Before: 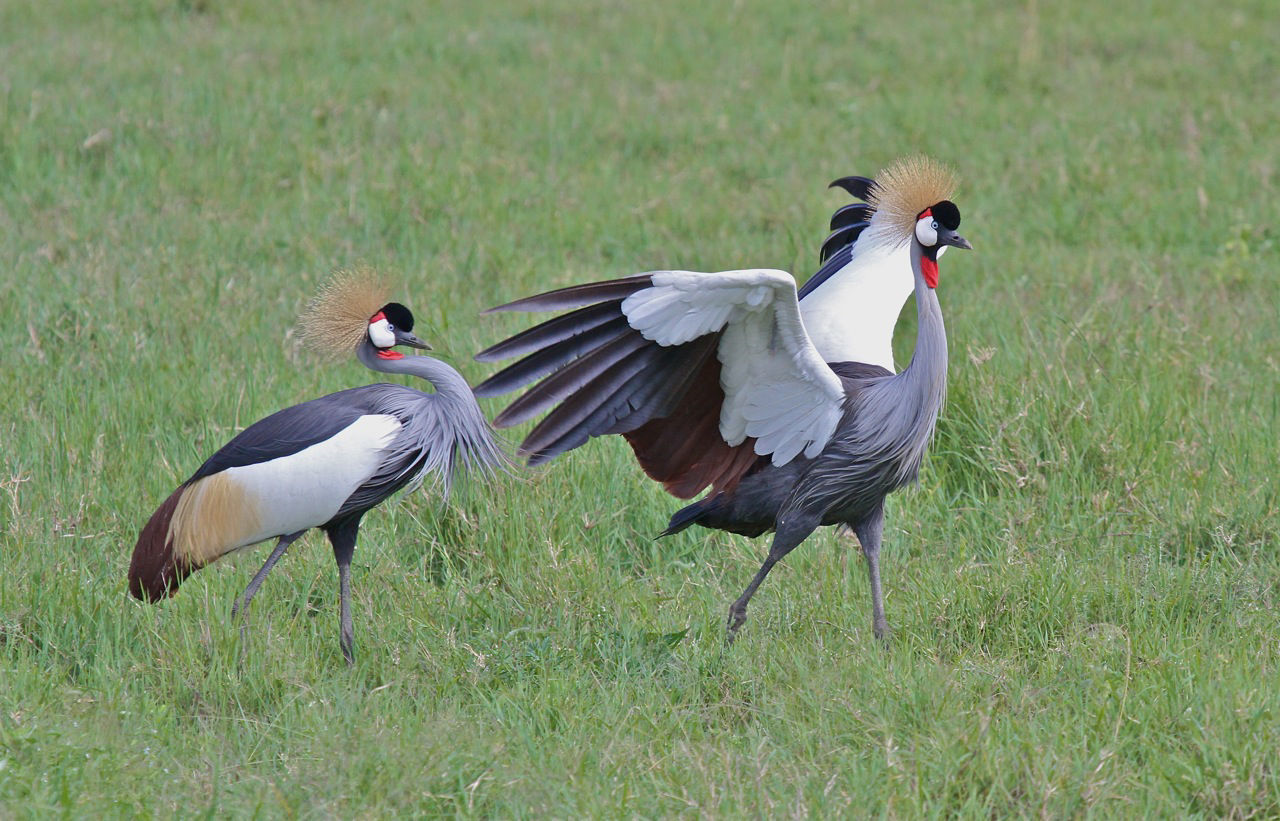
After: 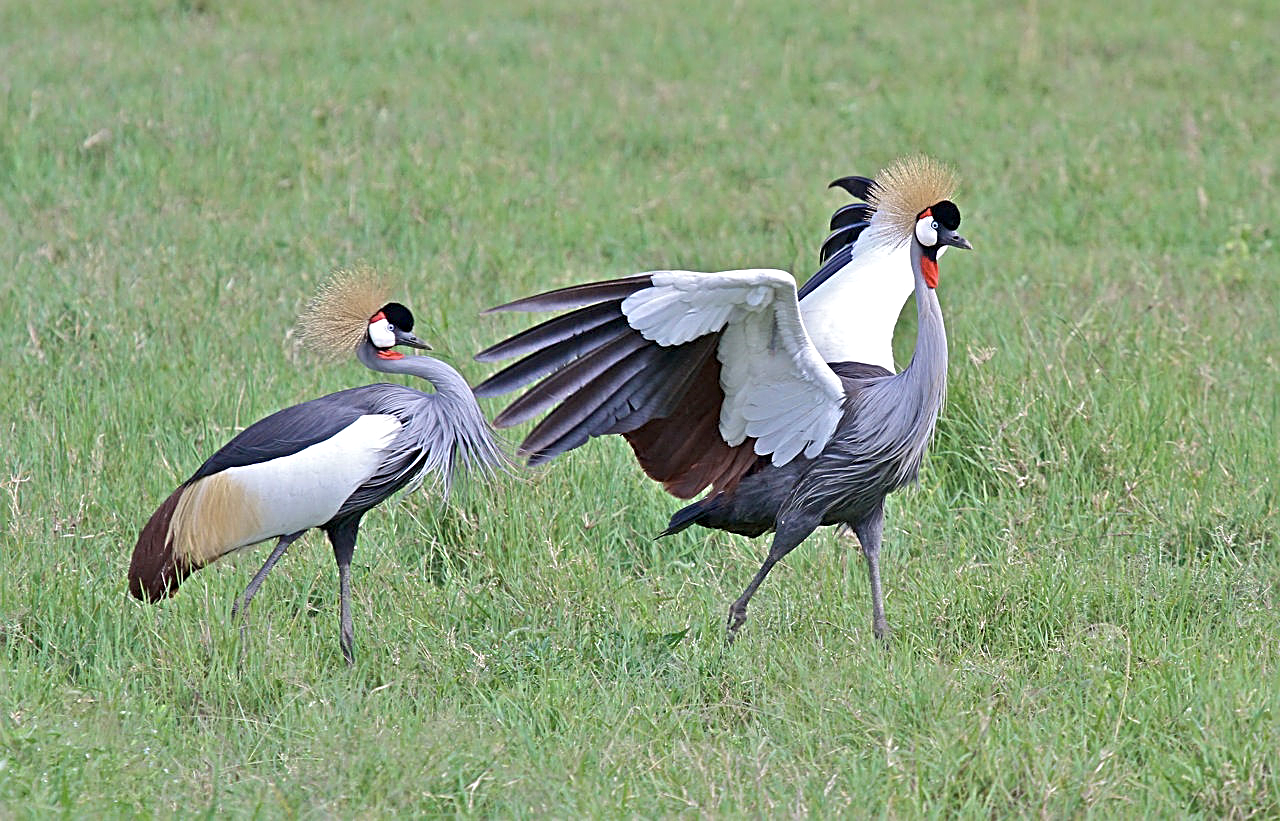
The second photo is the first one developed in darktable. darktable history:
exposure: black level correction 0.004, exposure 0.389 EV, compensate highlight preservation false
color zones: curves: ch1 [(0.113, 0.438) (0.75, 0.5)]; ch2 [(0.12, 0.526) (0.75, 0.5)]
sharpen: radius 2.845, amount 0.711
